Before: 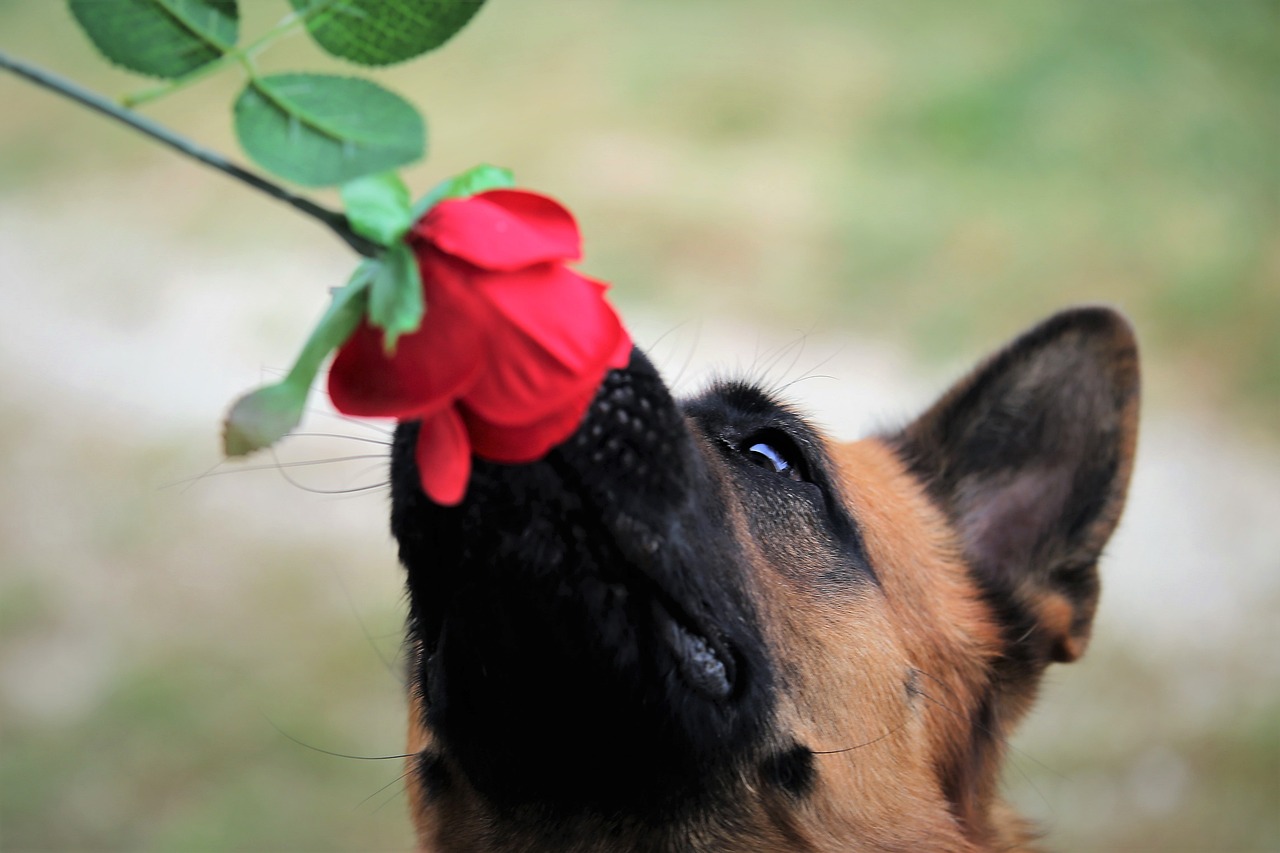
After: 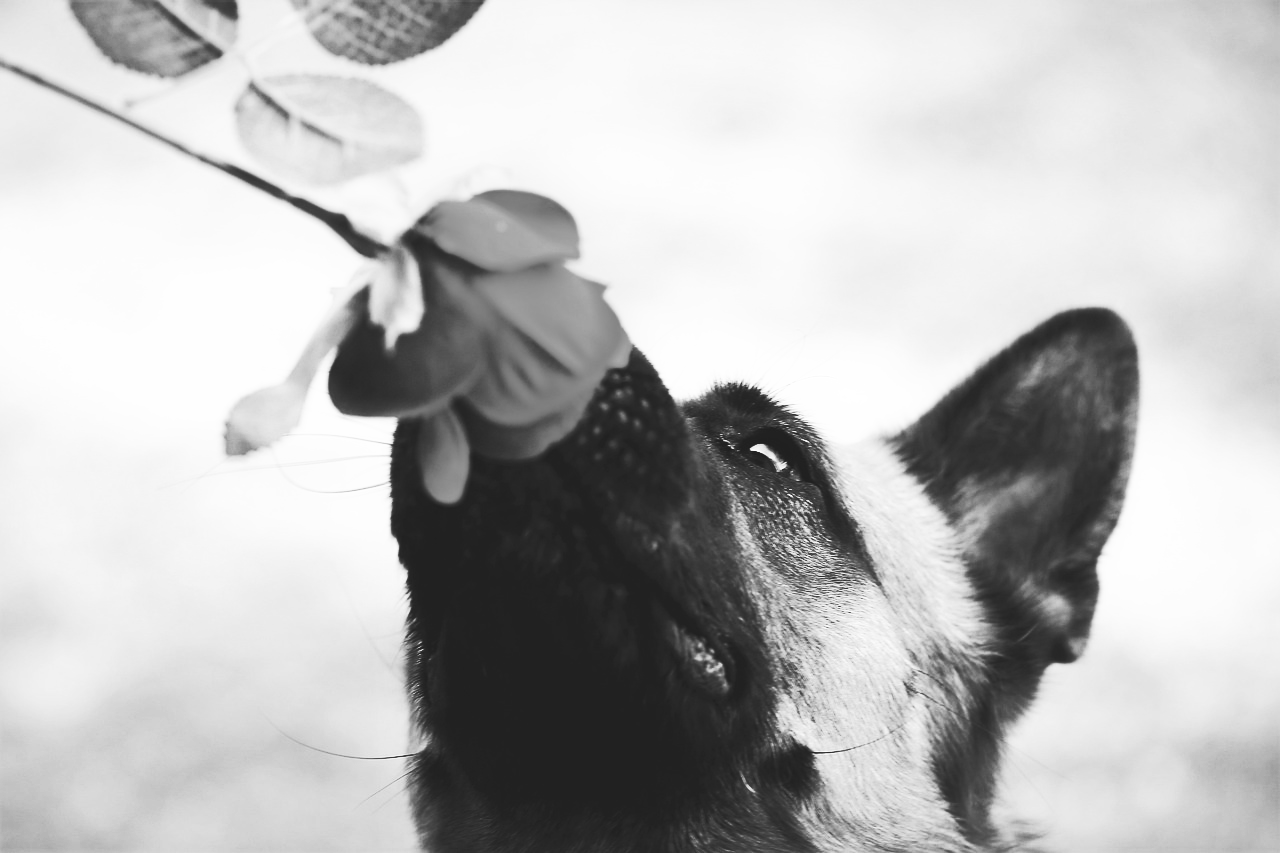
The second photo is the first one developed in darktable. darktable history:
base curve: curves: ch0 [(0, 0.015) (0.085, 0.116) (0.134, 0.298) (0.19, 0.545) (0.296, 0.764) (0.599, 0.982) (1, 1)], preserve colors none
white balance: red 0.766, blue 1.537
monochrome: on, module defaults
